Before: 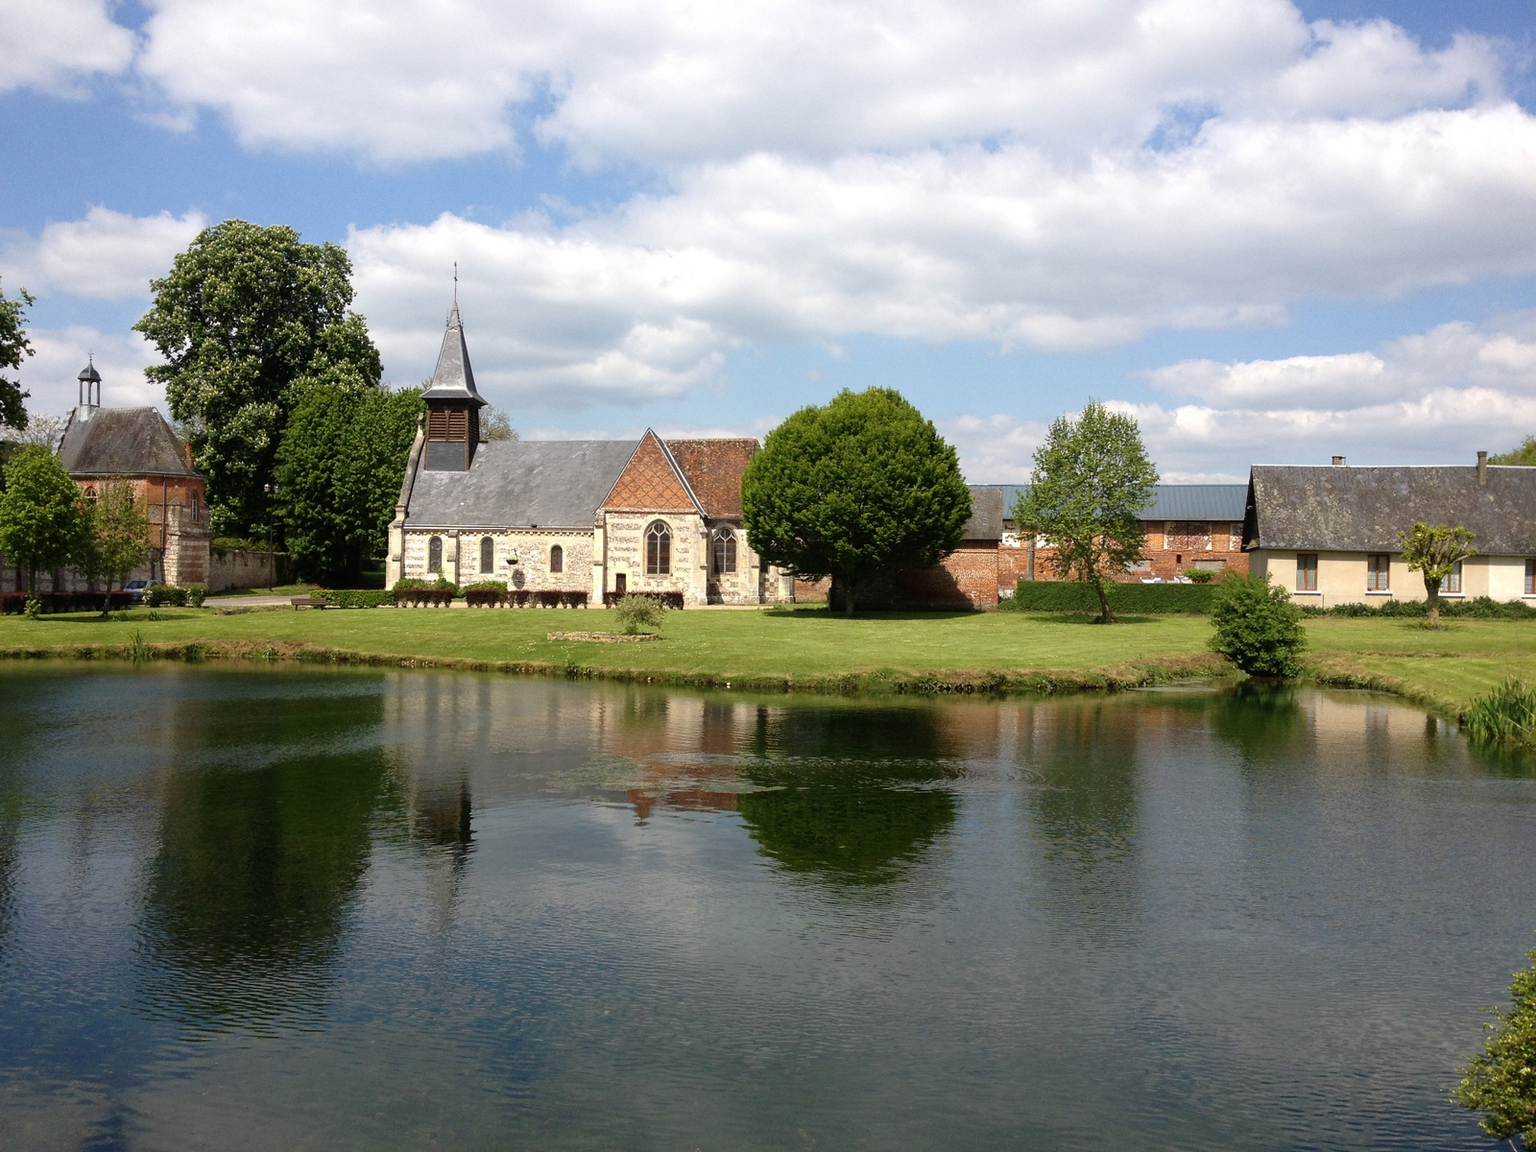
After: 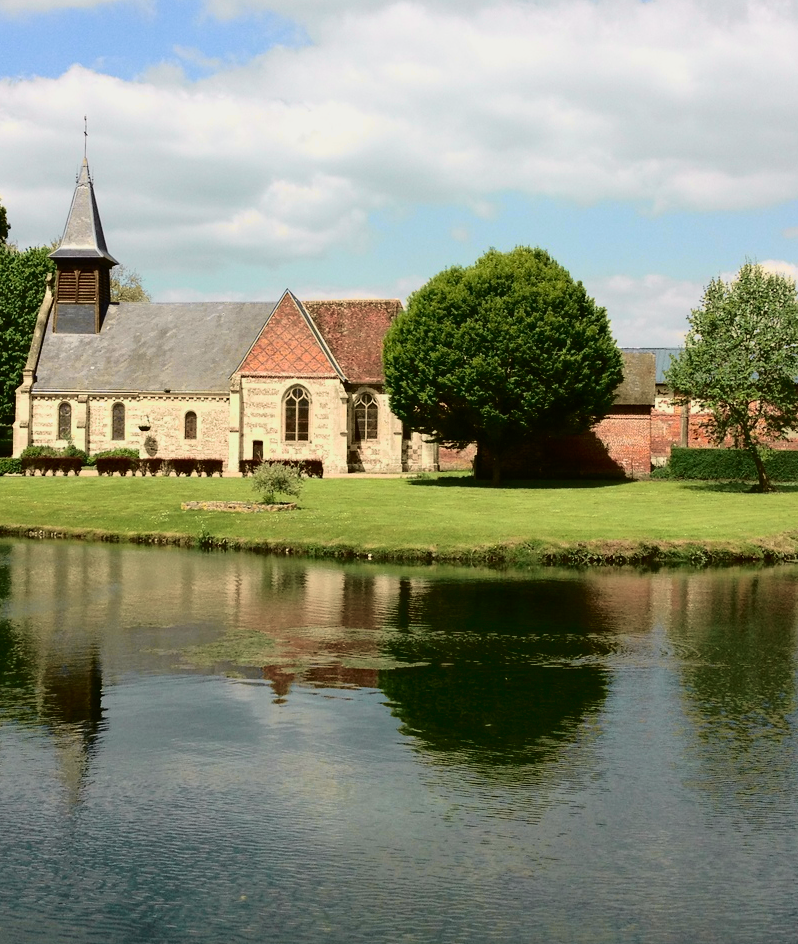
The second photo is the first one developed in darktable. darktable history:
crop and rotate: angle 0.012°, left 24.327%, top 13.122%, right 25.746%, bottom 8.108%
base curve: curves: ch0 [(0, 0) (0.74, 0.67) (1, 1)], preserve colors none
tone curve: curves: ch0 [(0, 0.006) (0.184, 0.117) (0.405, 0.46) (0.456, 0.528) (0.634, 0.728) (0.877, 0.89) (0.984, 0.935)]; ch1 [(0, 0) (0.443, 0.43) (0.492, 0.489) (0.566, 0.579) (0.595, 0.625) (0.608, 0.667) (0.65, 0.729) (1, 1)]; ch2 [(0, 0) (0.33, 0.301) (0.421, 0.443) (0.447, 0.489) (0.492, 0.498) (0.537, 0.583) (0.586, 0.591) (0.663, 0.686) (1, 1)], color space Lab, independent channels, preserve colors none
velvia: on, module defaults
